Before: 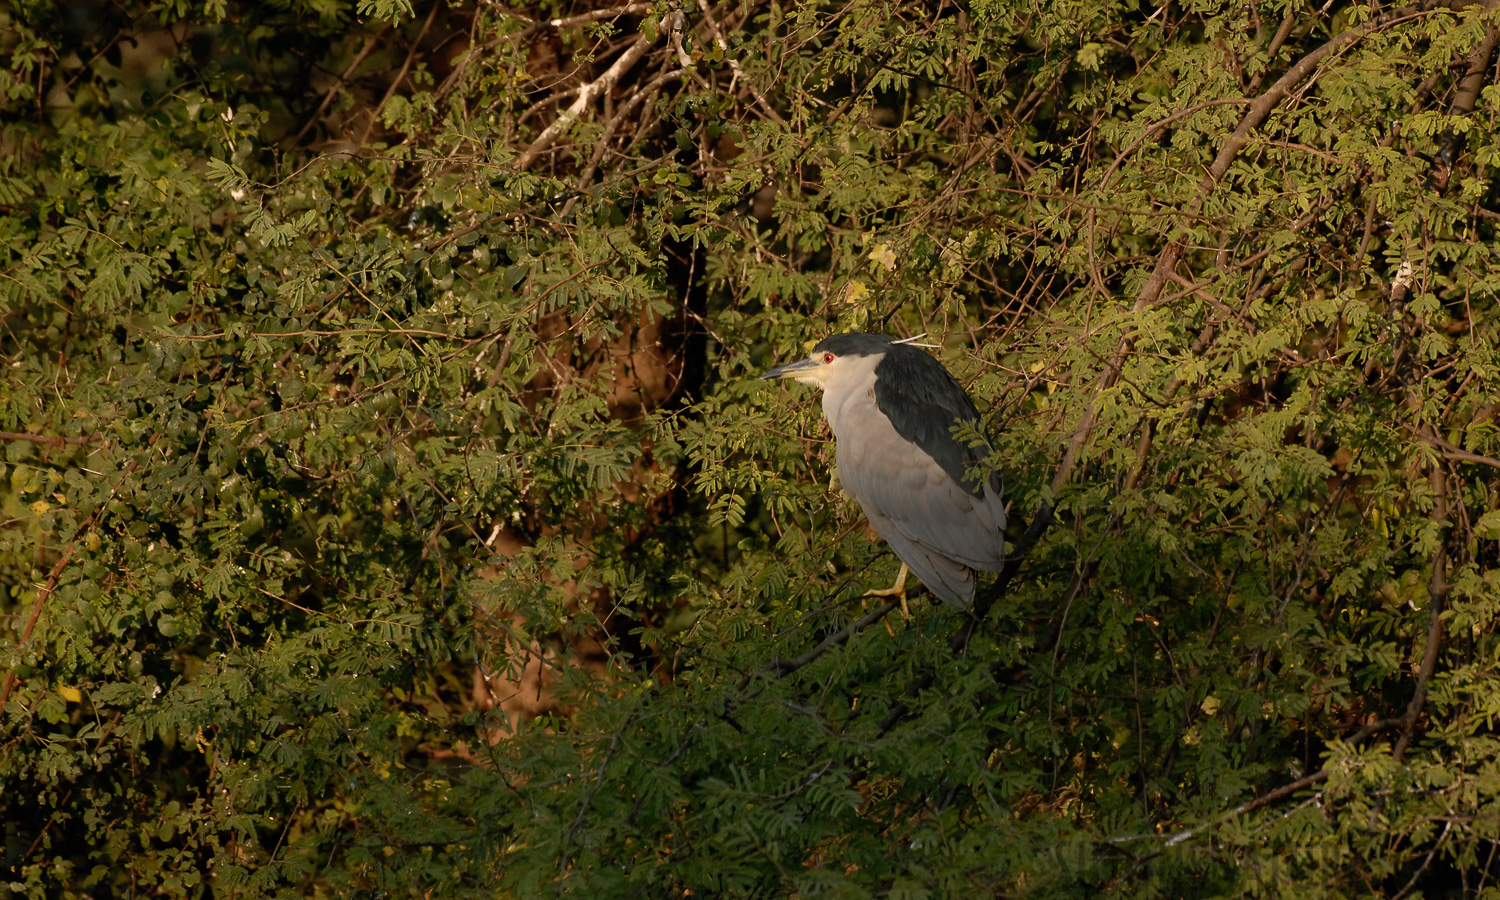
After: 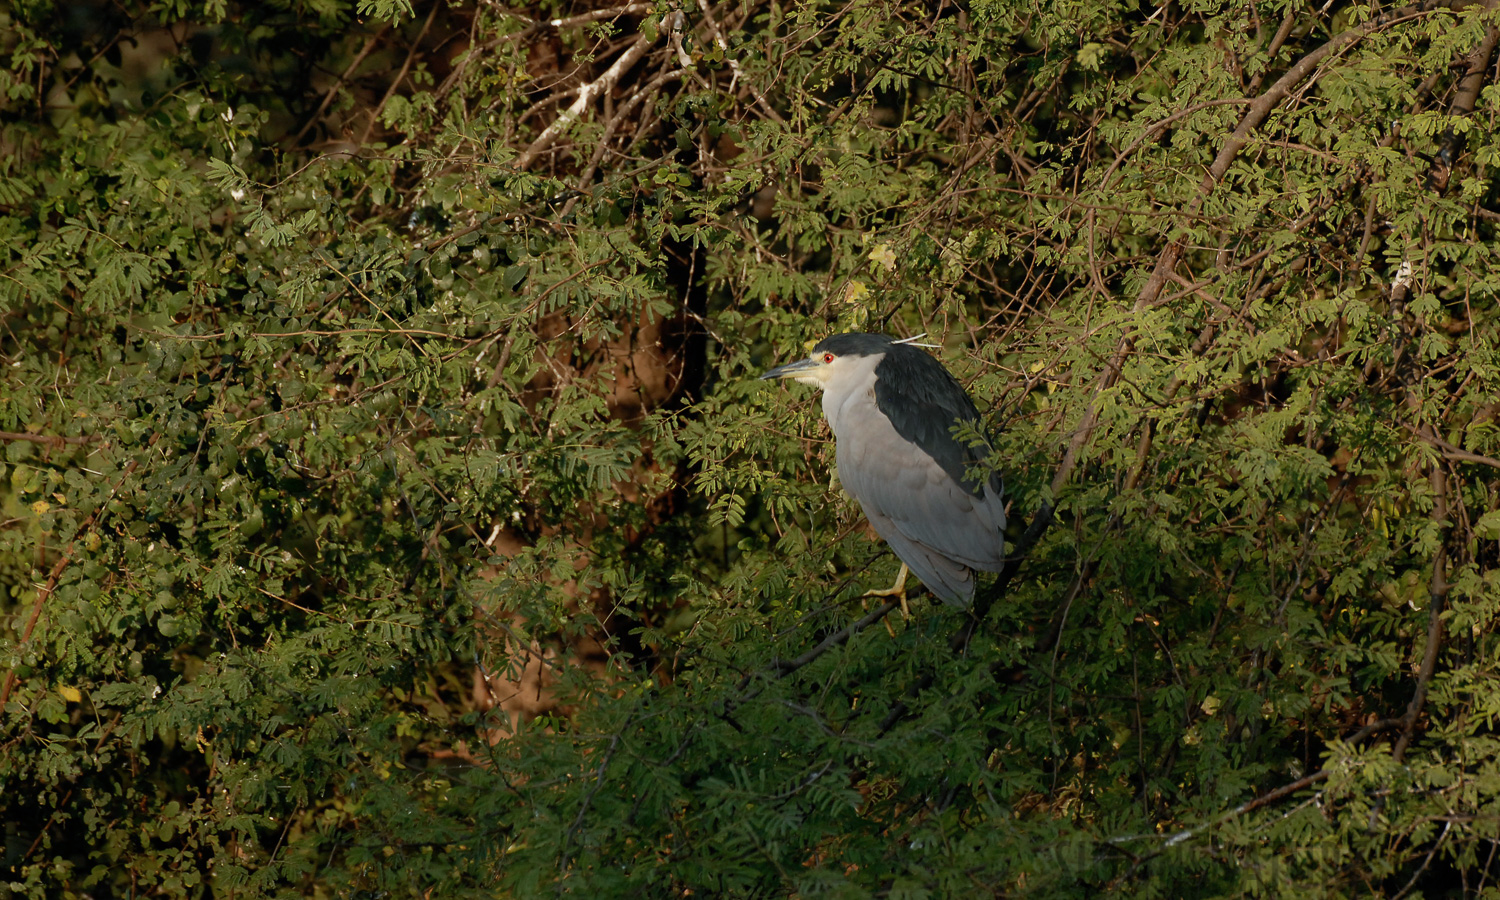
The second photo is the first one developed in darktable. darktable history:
color calibration: illuminant F (fluorescent), F source F9 (Cool White Deluxe 4150 K) – high CRI, x 0.374, y 0.373, temperature 4157.95 K
